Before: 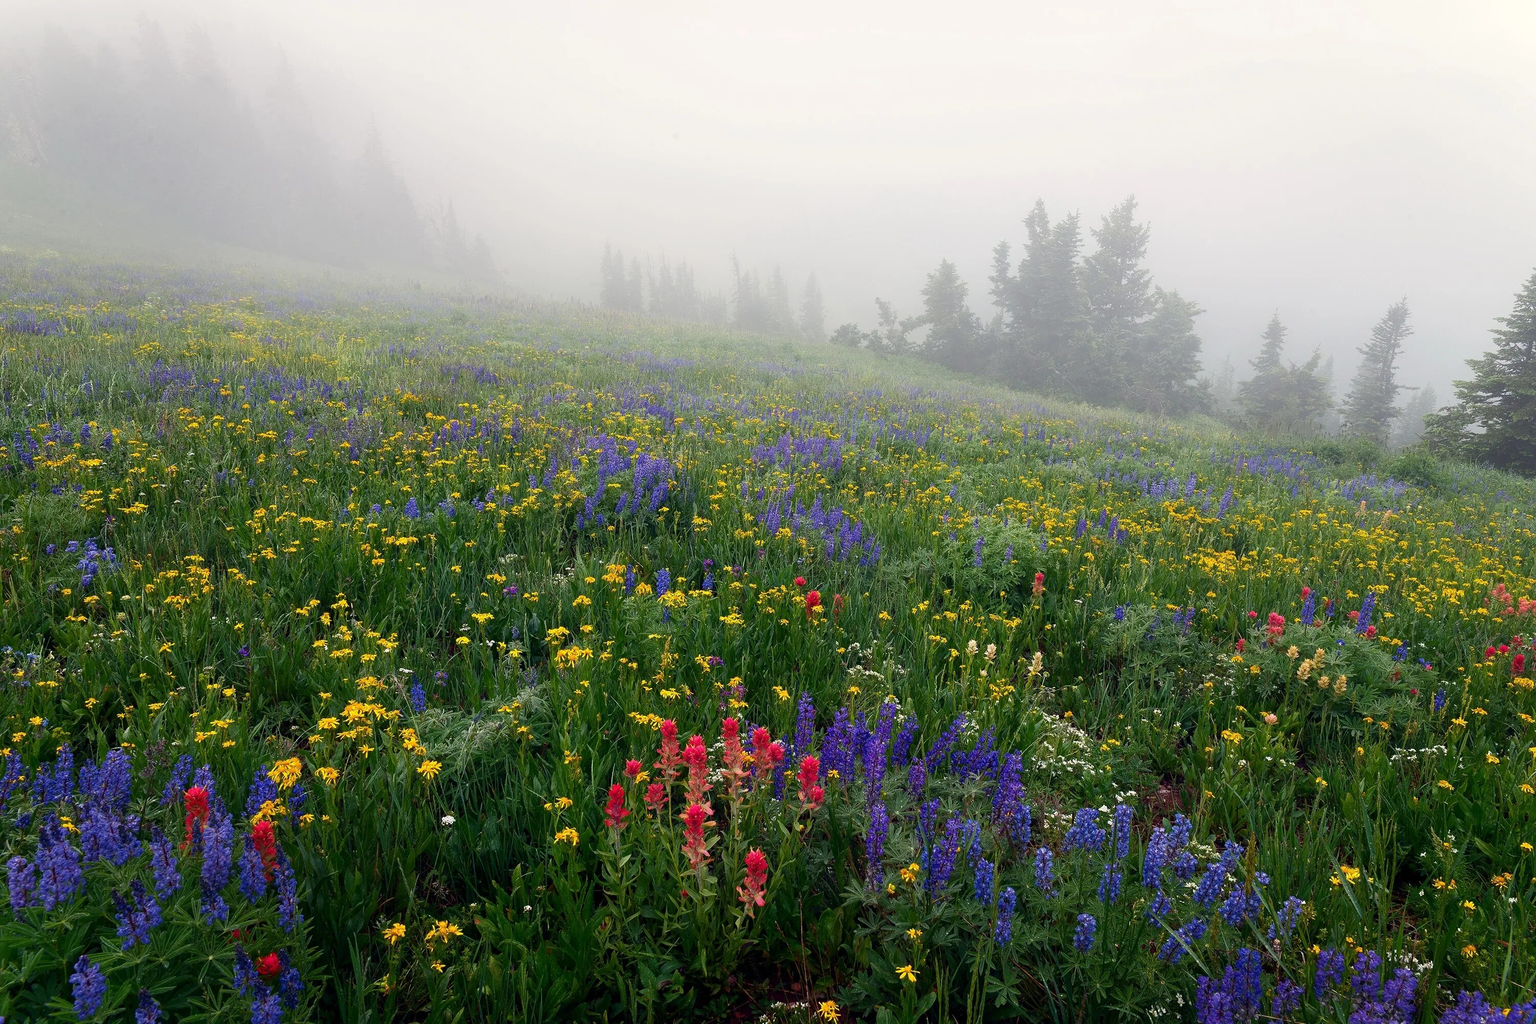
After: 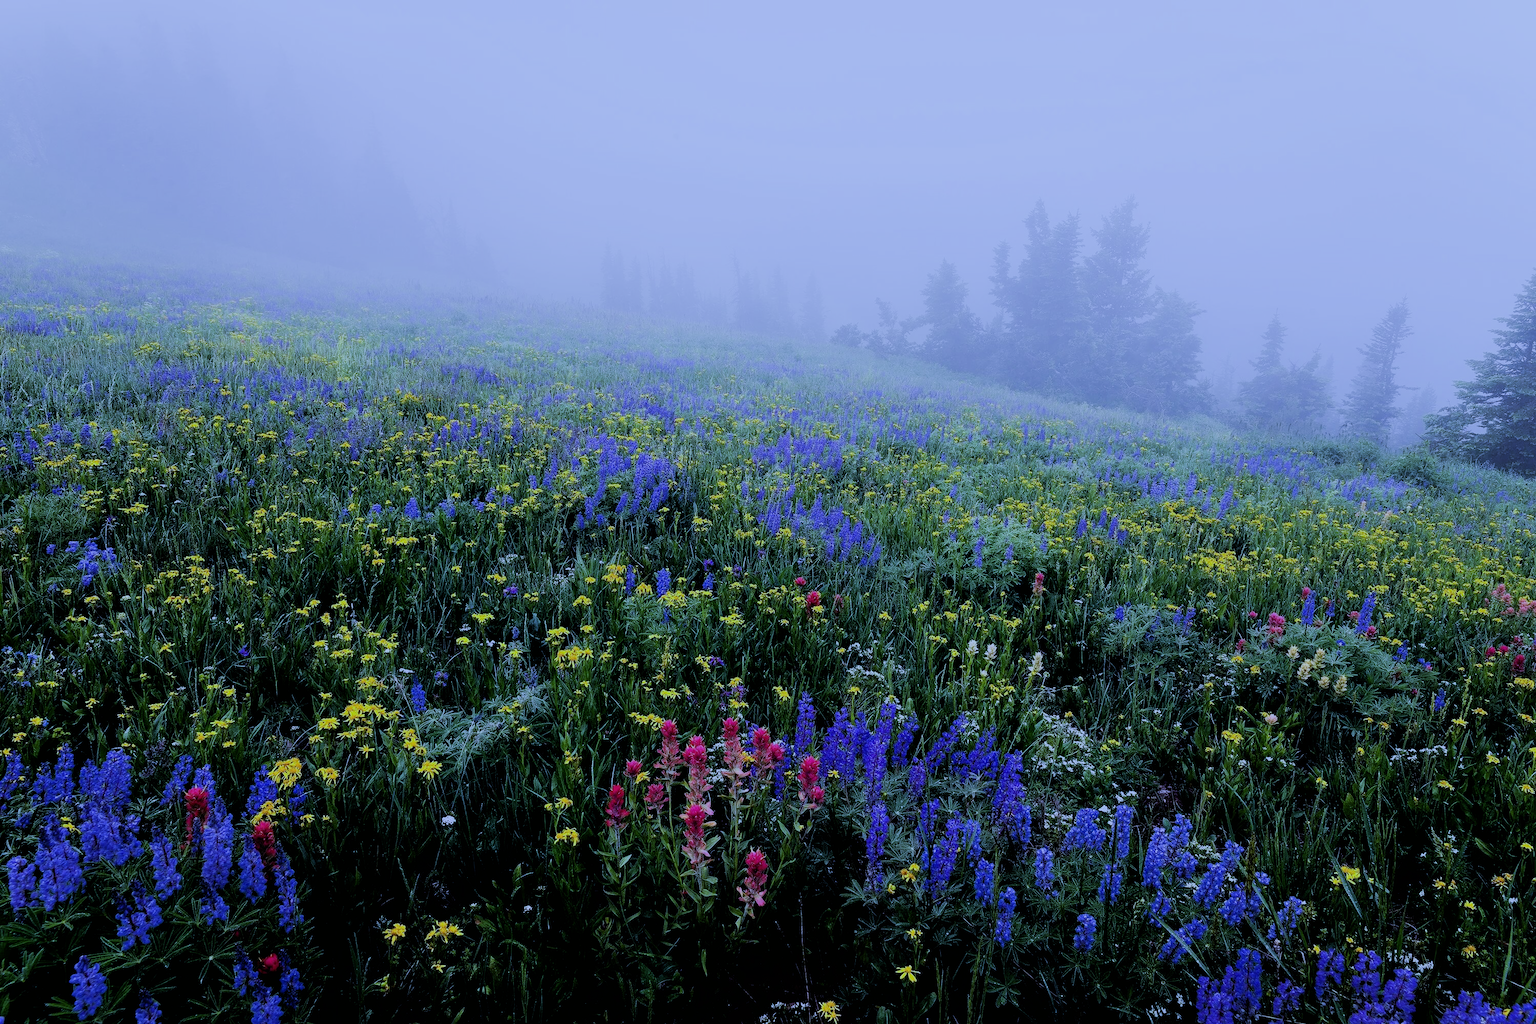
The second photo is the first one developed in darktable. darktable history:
filmic rgb: black relative exposure -3.21 EV, white relative exposure 7.02 EV, hardness 1.46, contrast 1.35
white balance: red 0.766, blue 1.537
